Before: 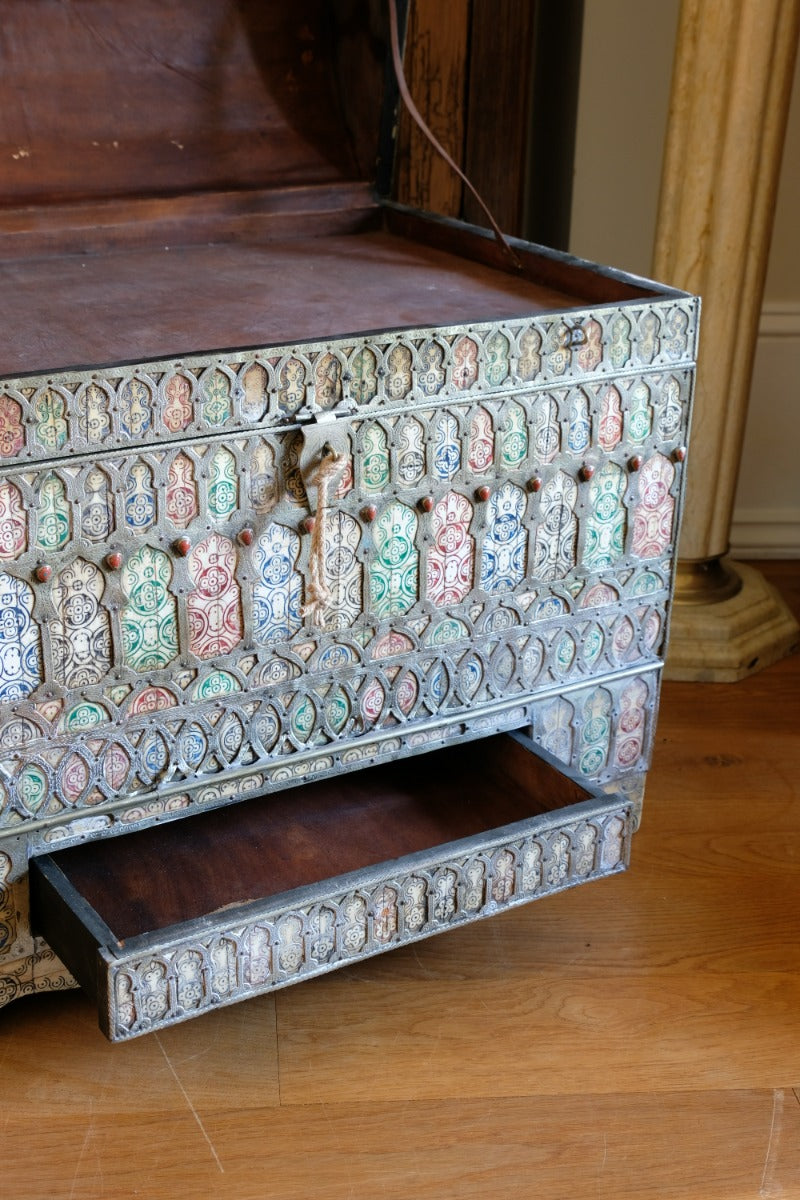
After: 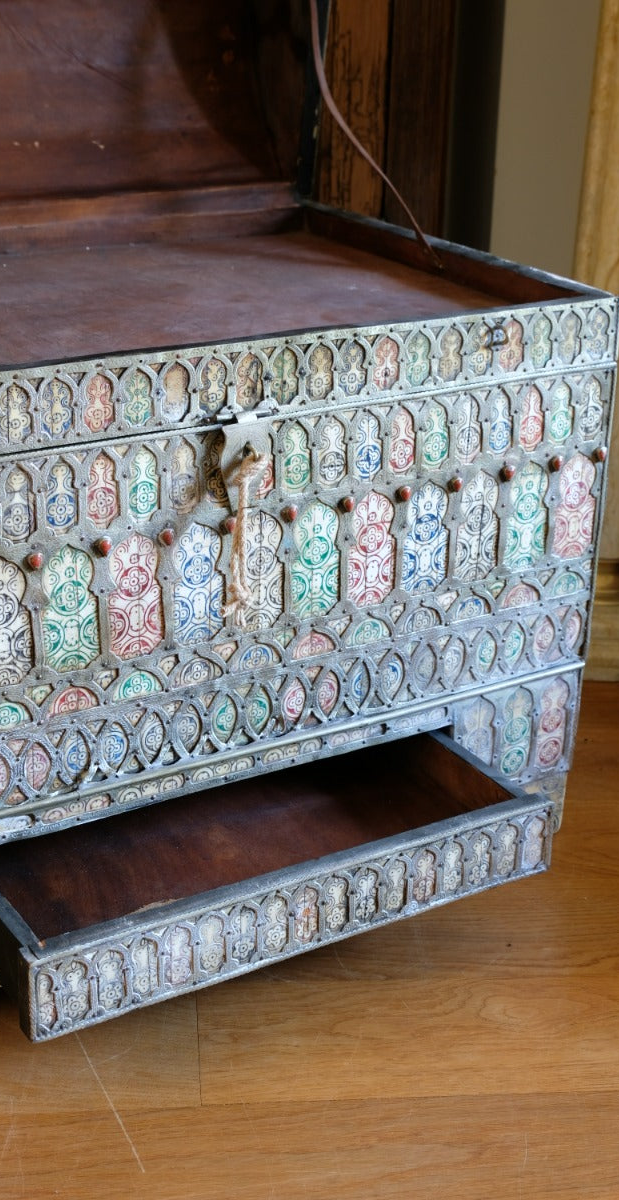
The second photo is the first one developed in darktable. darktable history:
white balance: red 0.982, blue 1.018
crop: left 9.88%, right 12.664%
